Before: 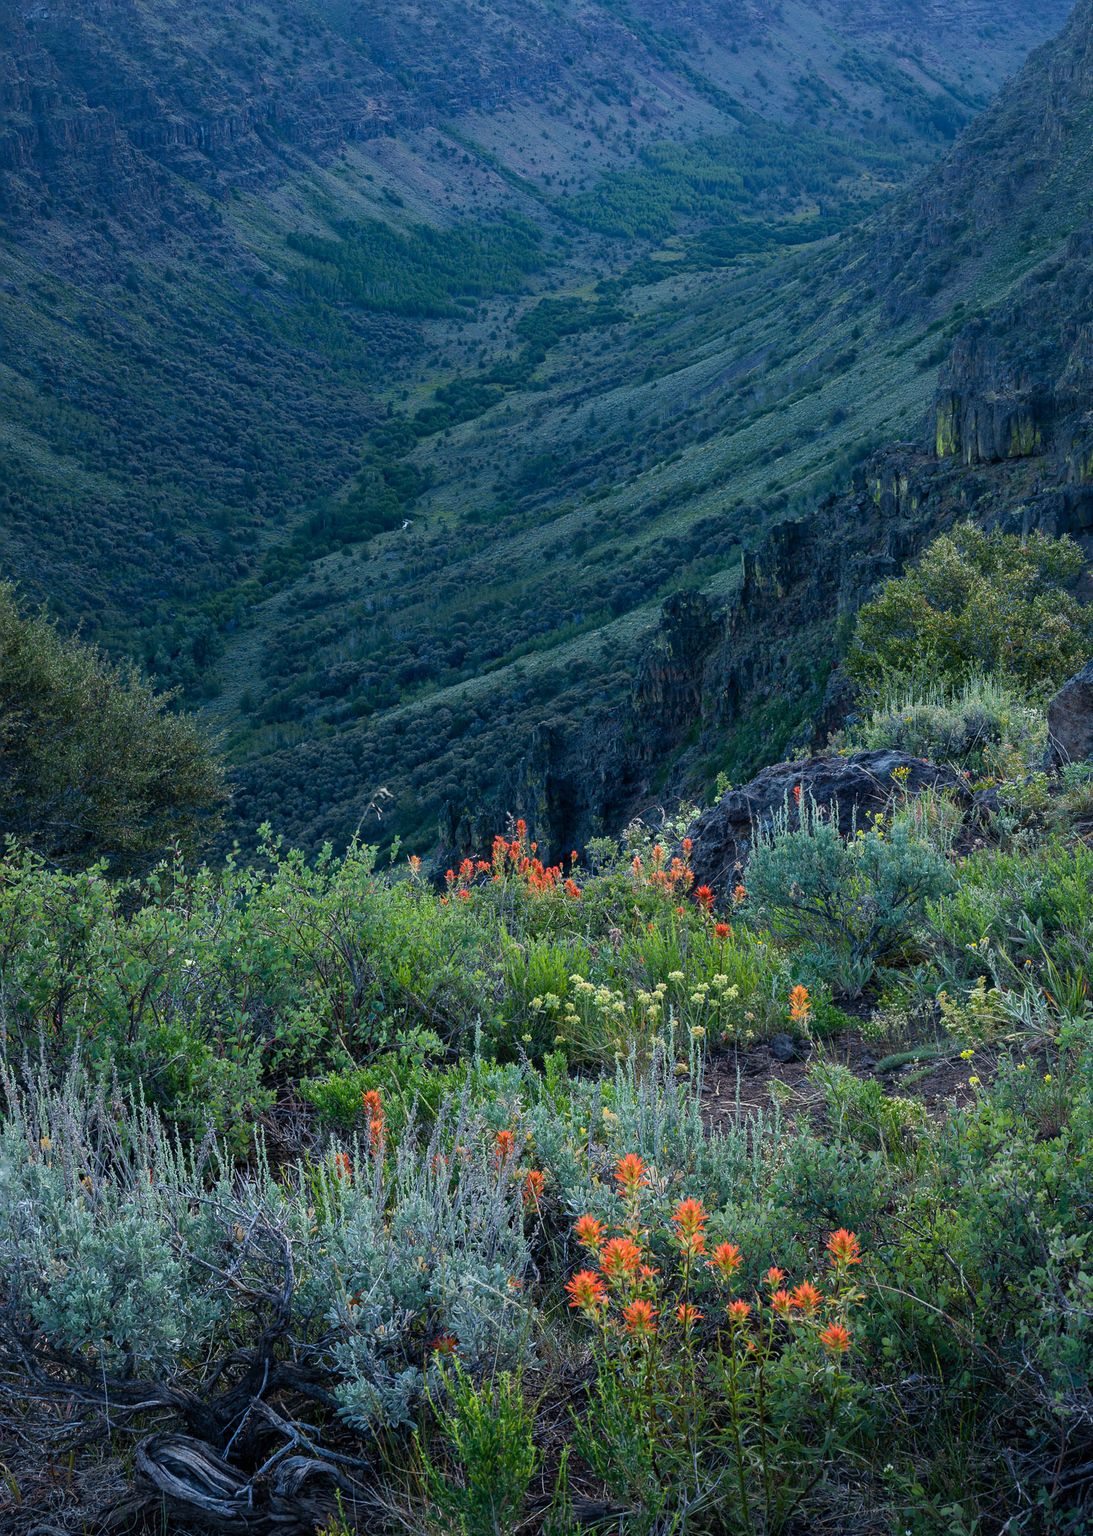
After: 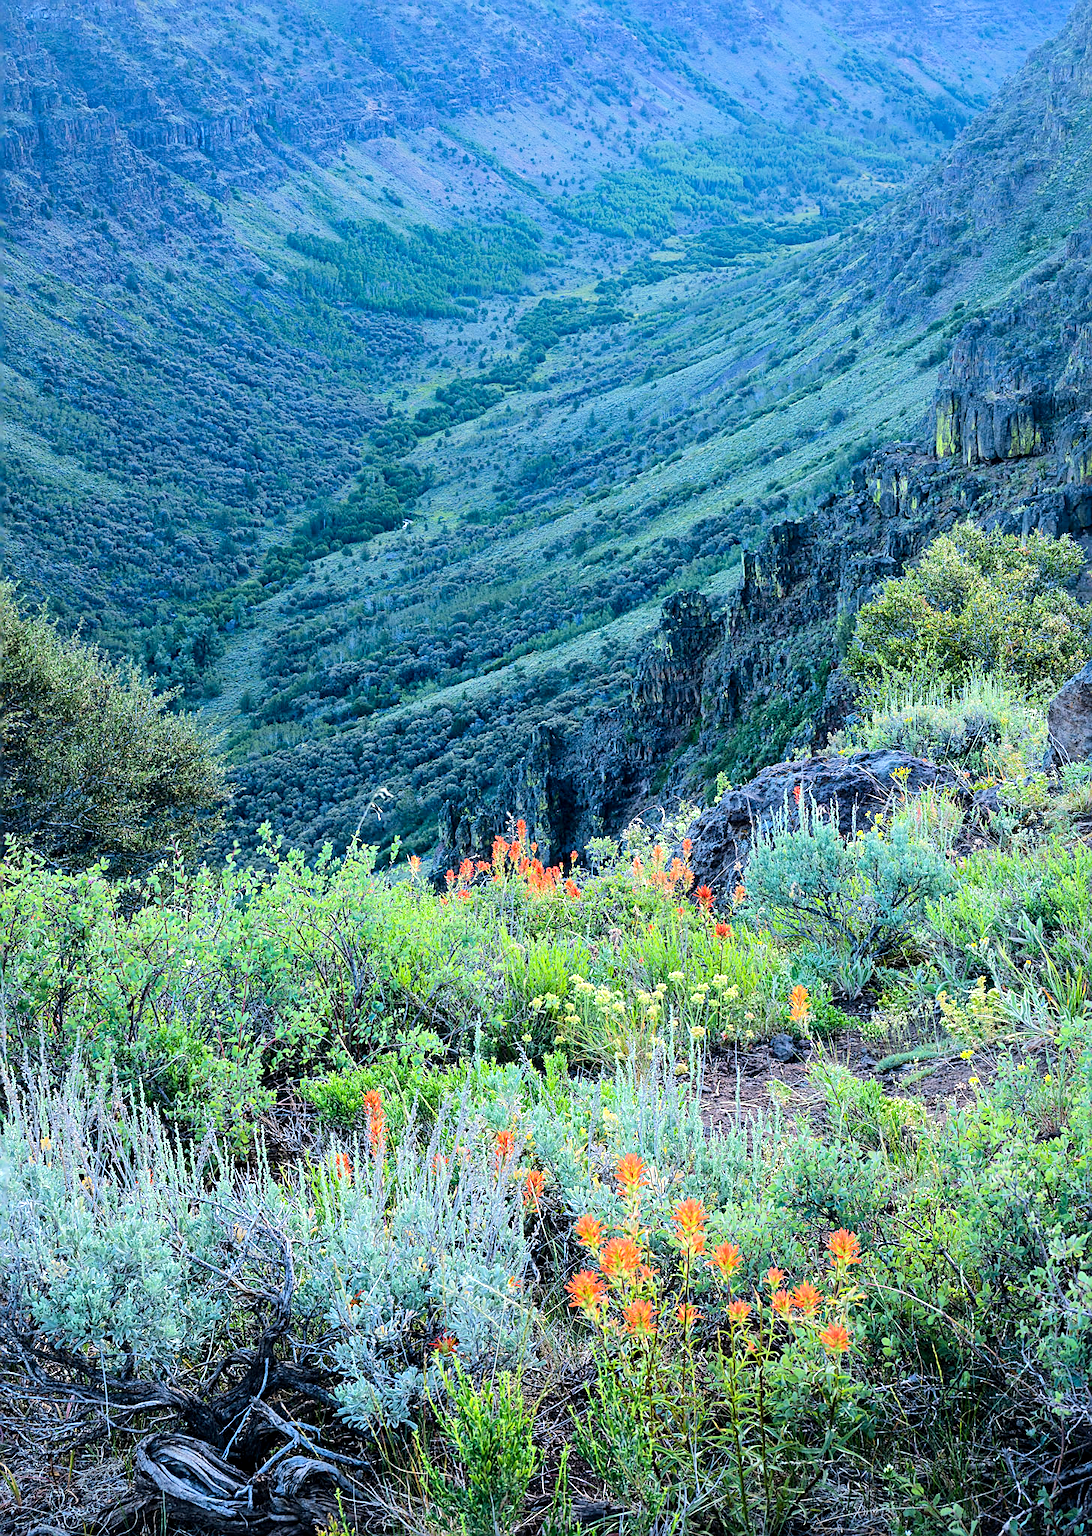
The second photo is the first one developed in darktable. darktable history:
exposure: black level correction 0.001, exposure 0.676 EV, compensate exposure bias true, compensate highlight preservation false
tone equalizer: -7 EV 0.148 EV, -6 EV 0.561 EV, -5 EV 1.13 EV, -4 EV 1.31 EV, -3 EV 1.14 EV, -2 EV 0.6 EV, -1 EV 0.148 EV, edges refinement/feathering 500, mask exposure compensation -1.57 EV, preserve details no
sharpen: on, module defaults
